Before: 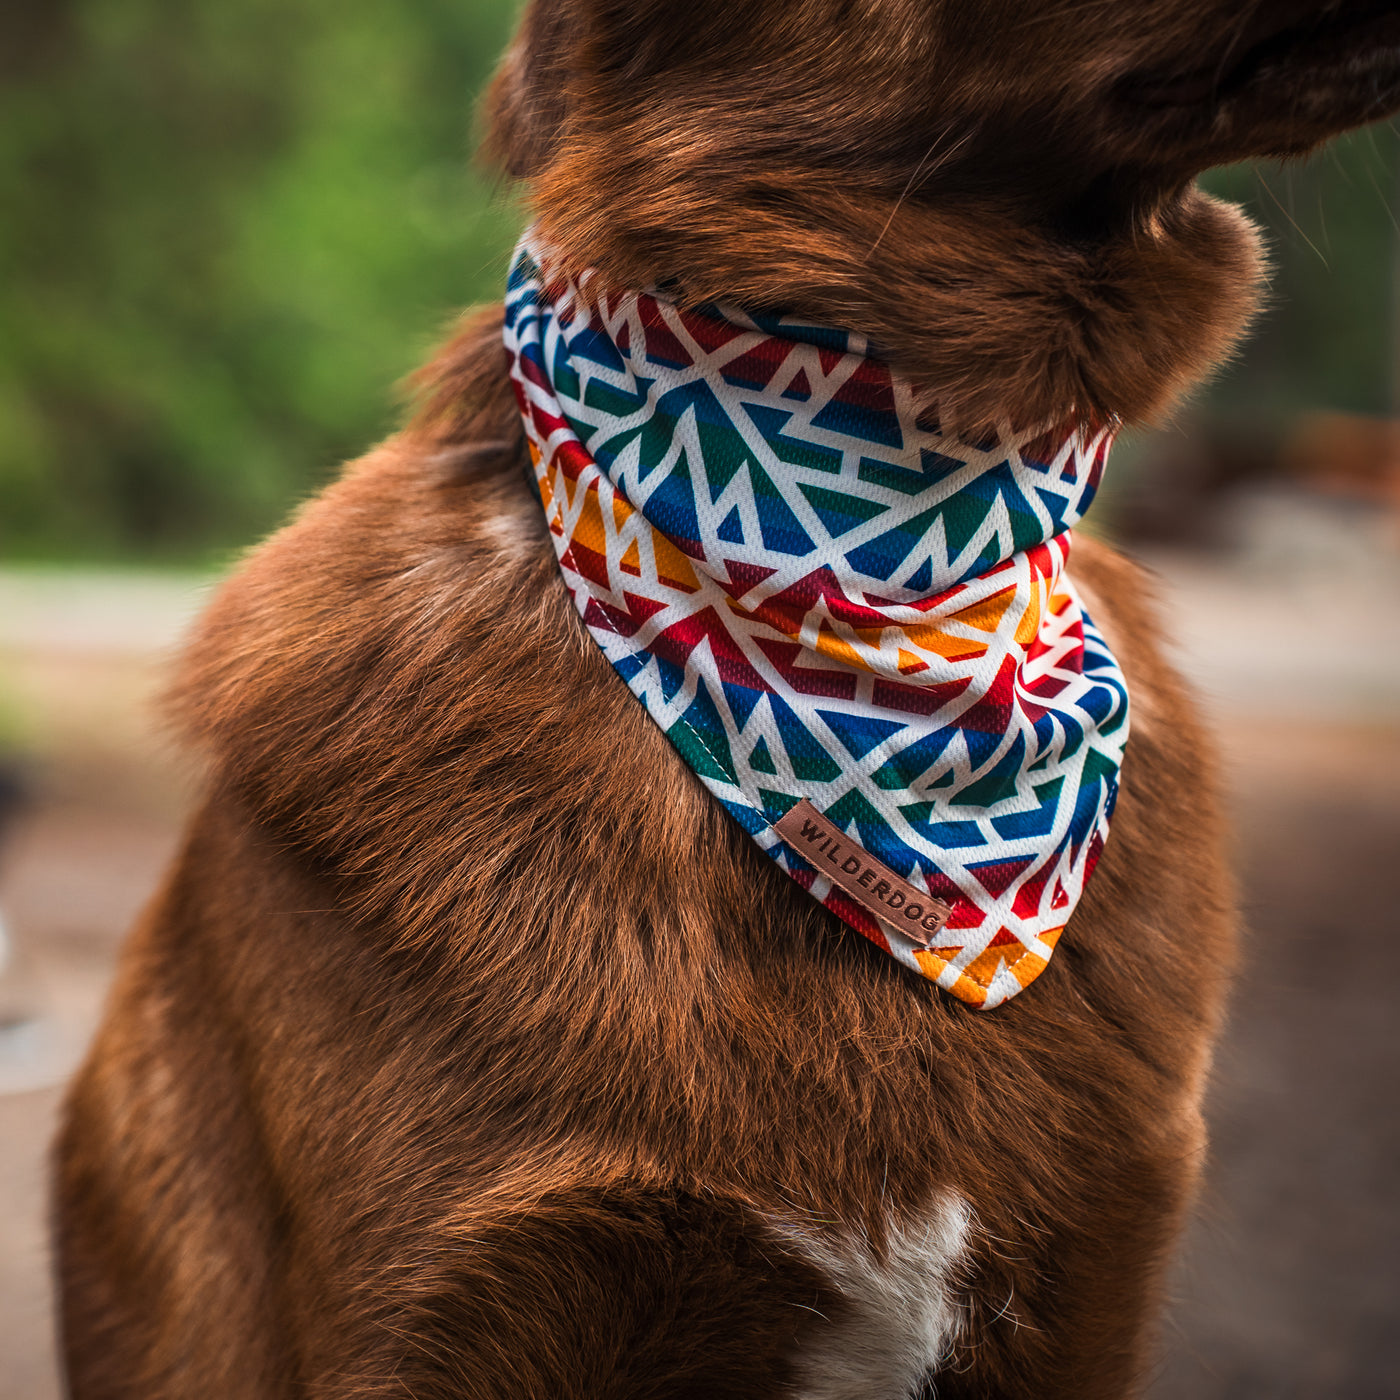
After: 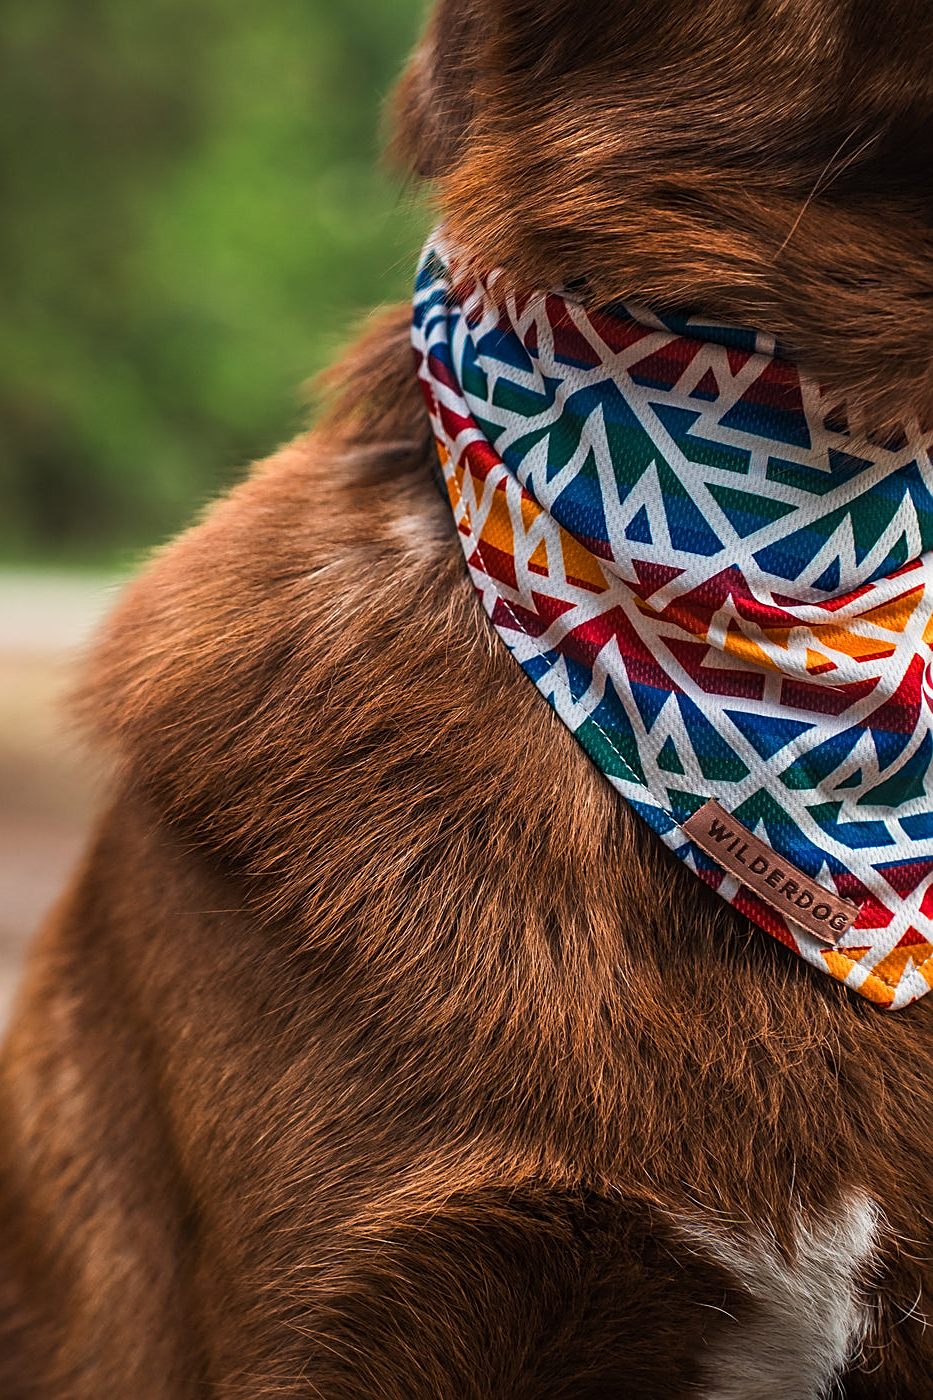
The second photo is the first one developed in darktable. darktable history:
crop and rotate: left 6.617%, right 26.717%
sharpen: on, module defaults
